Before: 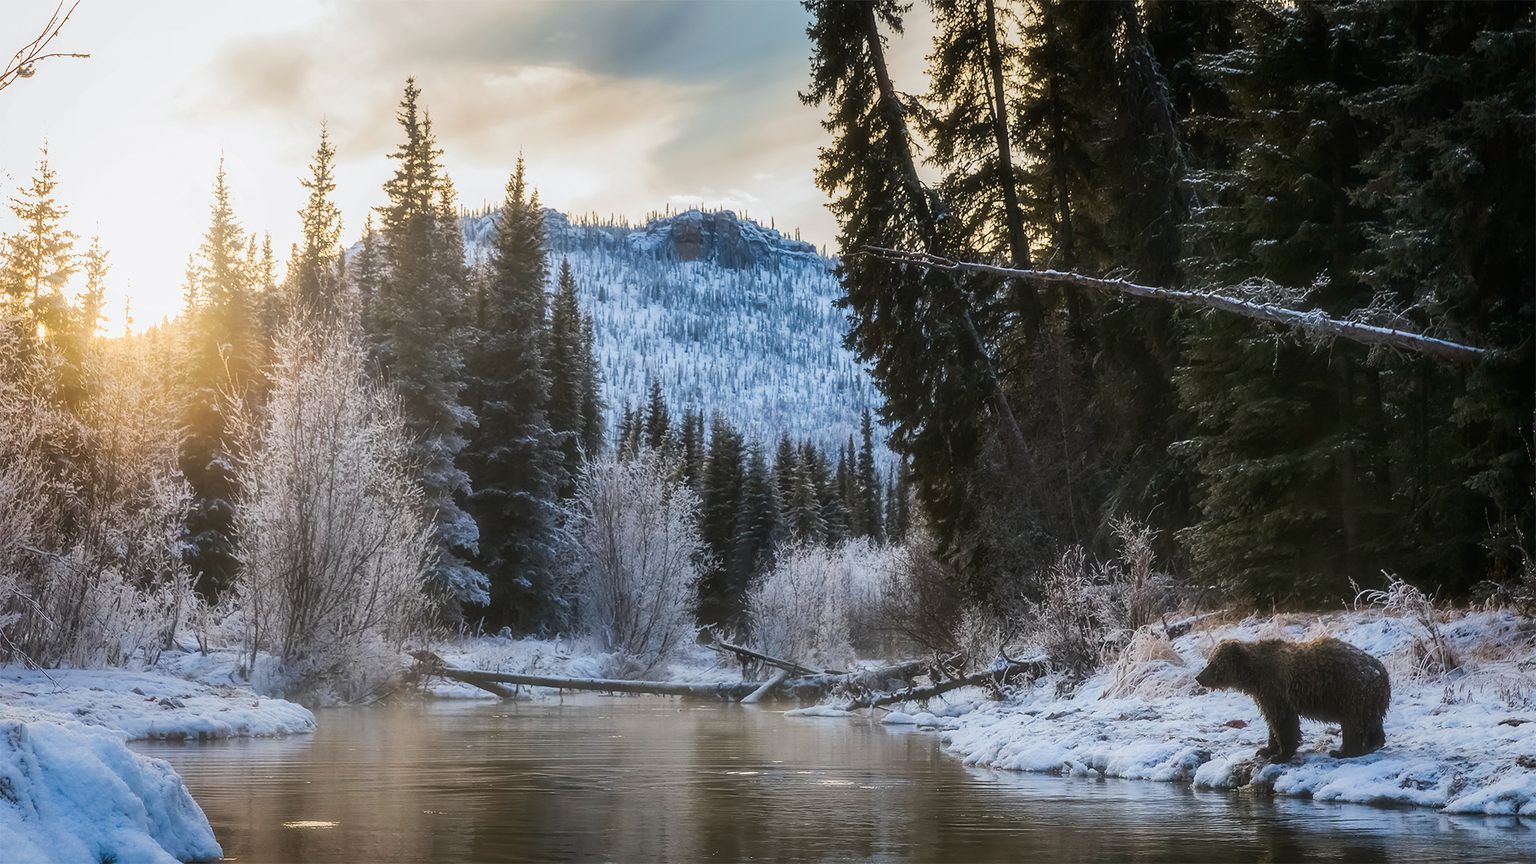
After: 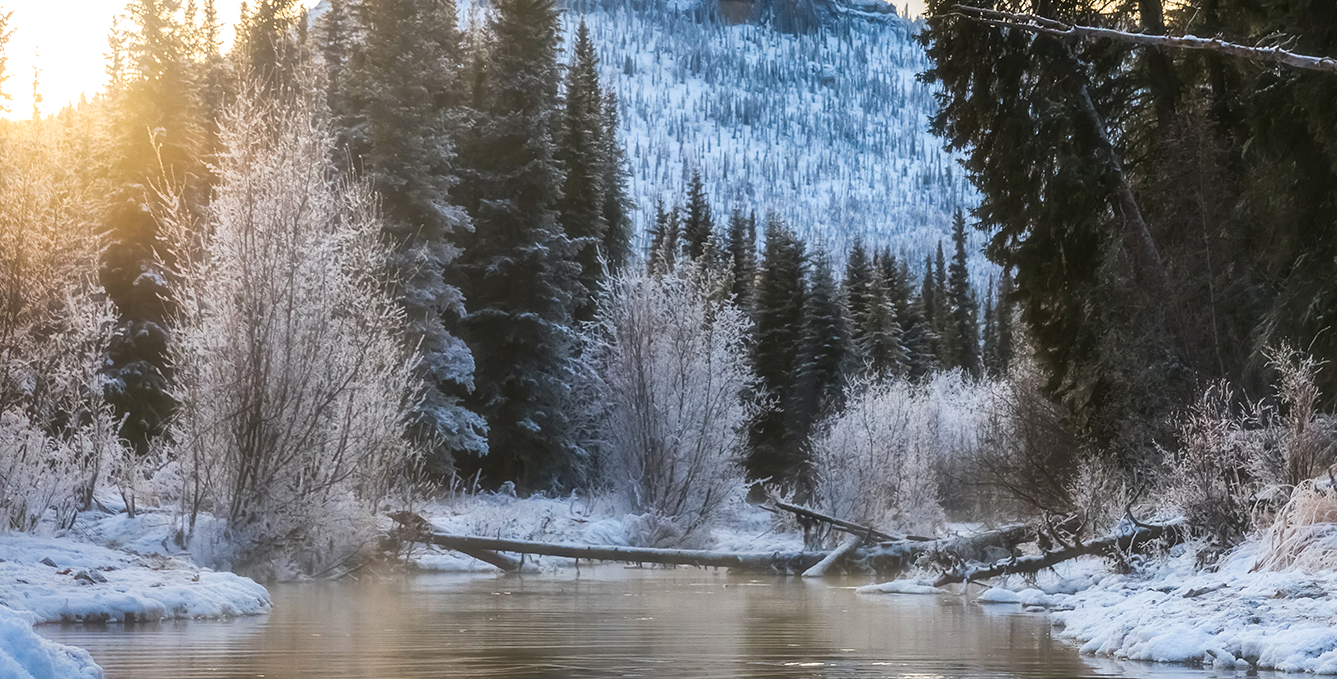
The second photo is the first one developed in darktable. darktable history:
exposure: exposure 0.202 EV, compensate highlight preservation false
crop: left 6.492%, top 27.991%, right 23.851%, bottom 9.06%
